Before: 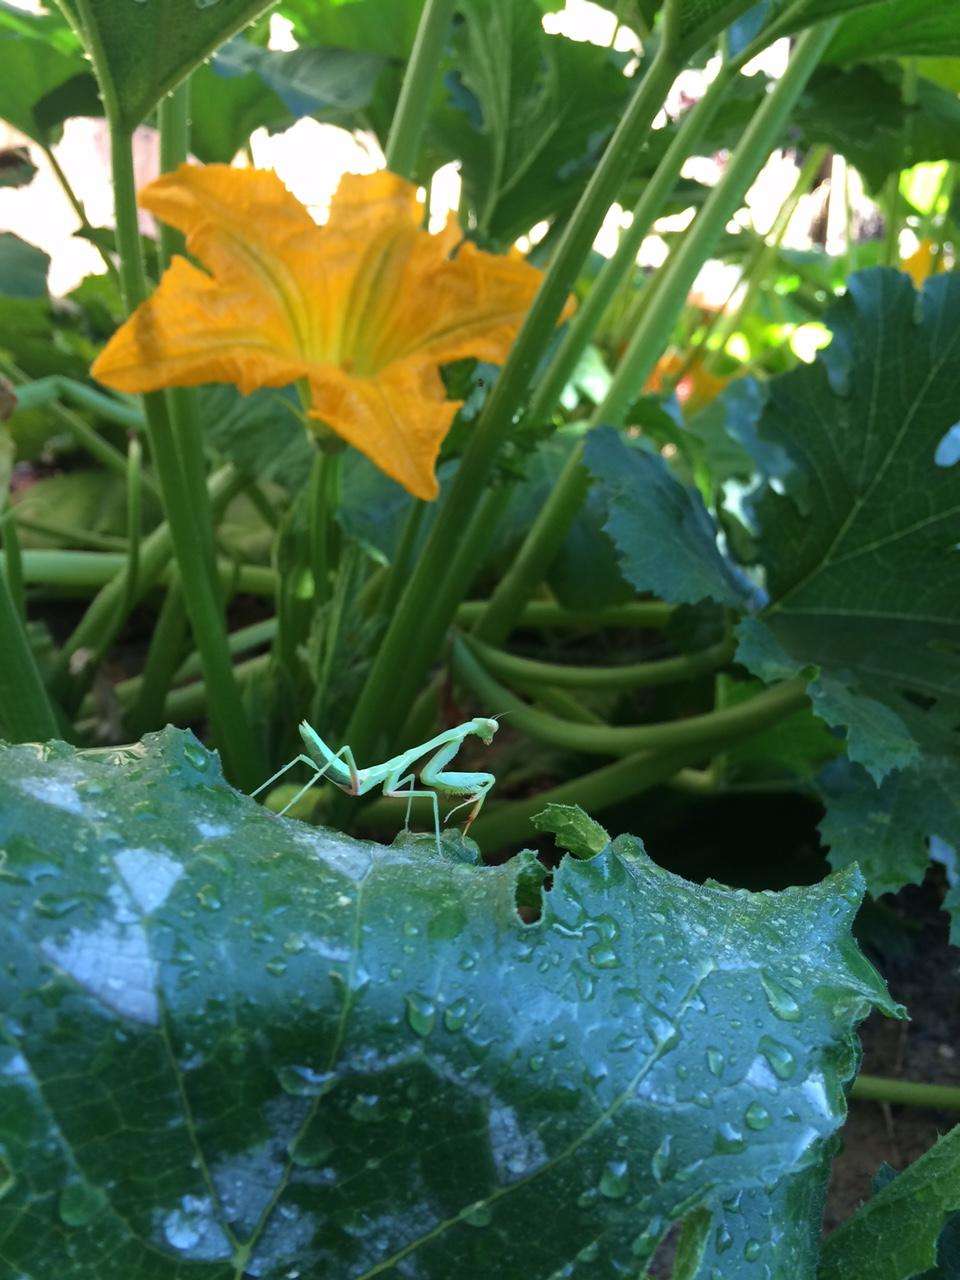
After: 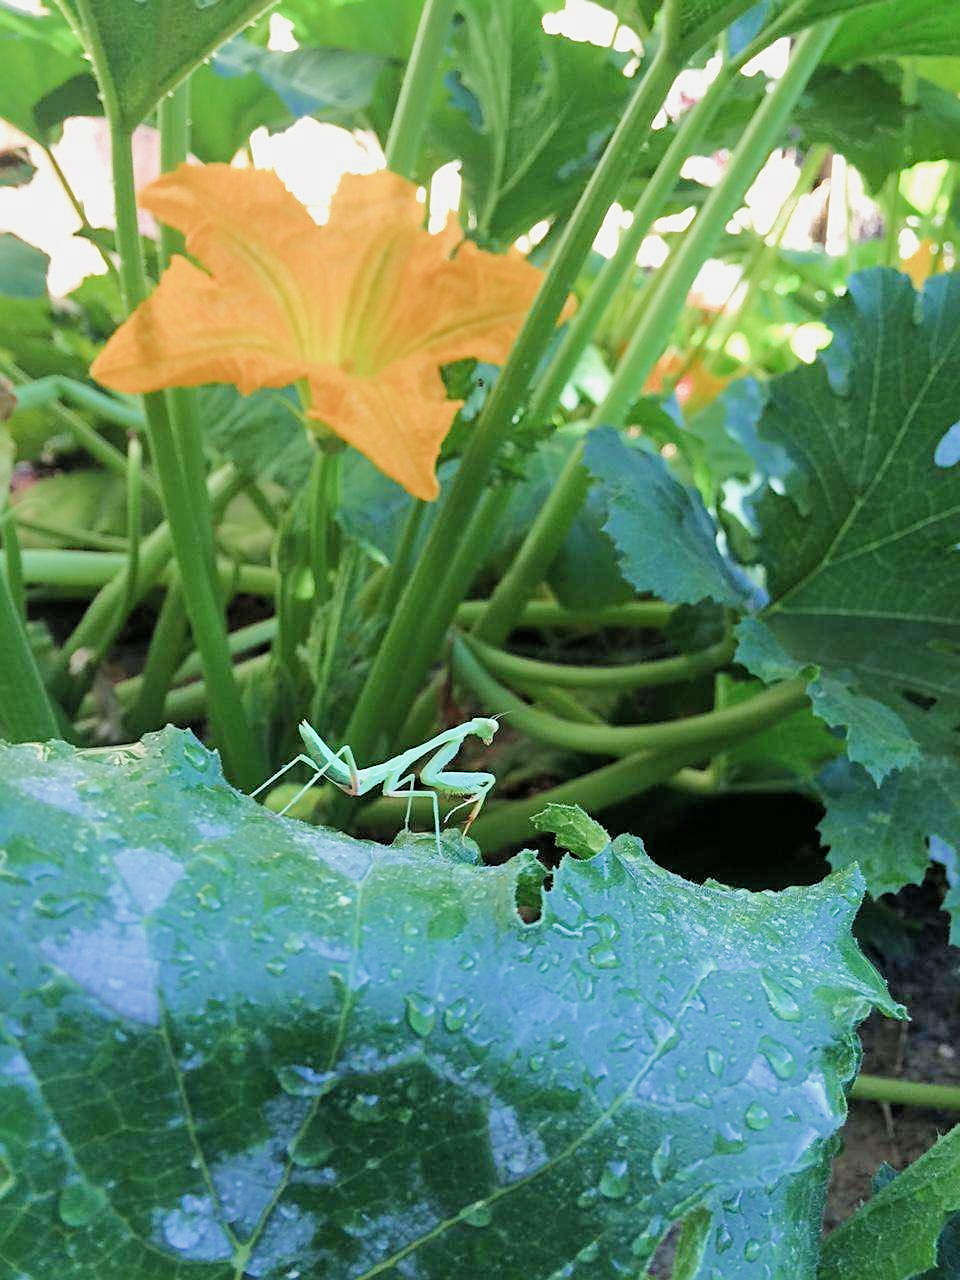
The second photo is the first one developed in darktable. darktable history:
exposure: exposure 1.998 EV, compensate highlight preservation false
sharpen: amount 0.55
filmic rgb: middle gray luminance 29.87%, black relative exposure -8.95 EV, white relative exposure 7 EV, threshold 5.97 EV, target black luminance 0%, hardness 2.96, latitude 1.83%, contrast 0.961, highlights saturation mix 3.71%, shadows ↔ highlights balance 11.72%, add noise in highlights 0.001, preserve chrominance max RGB, color science v3 (2019), use custom middle-gray values true, contrast in highlights soft, enable highlight reconstruction true
